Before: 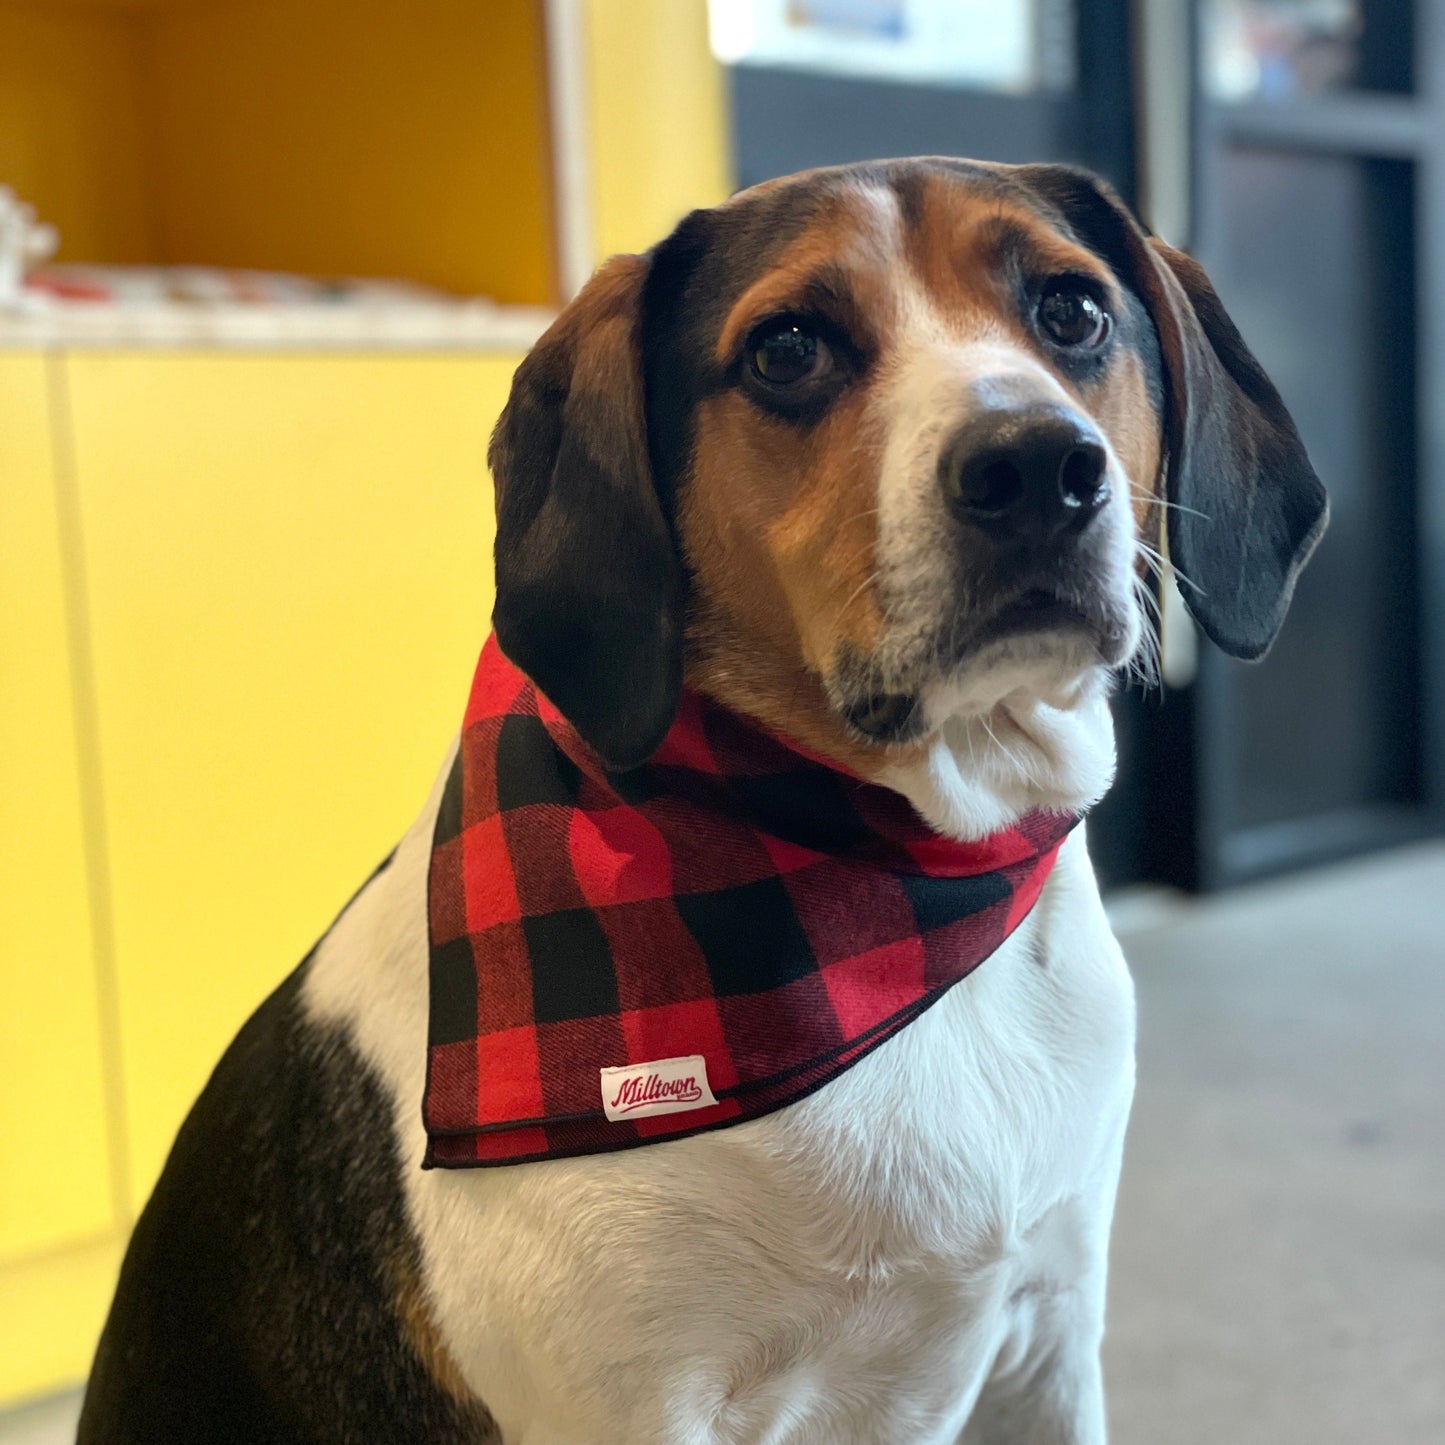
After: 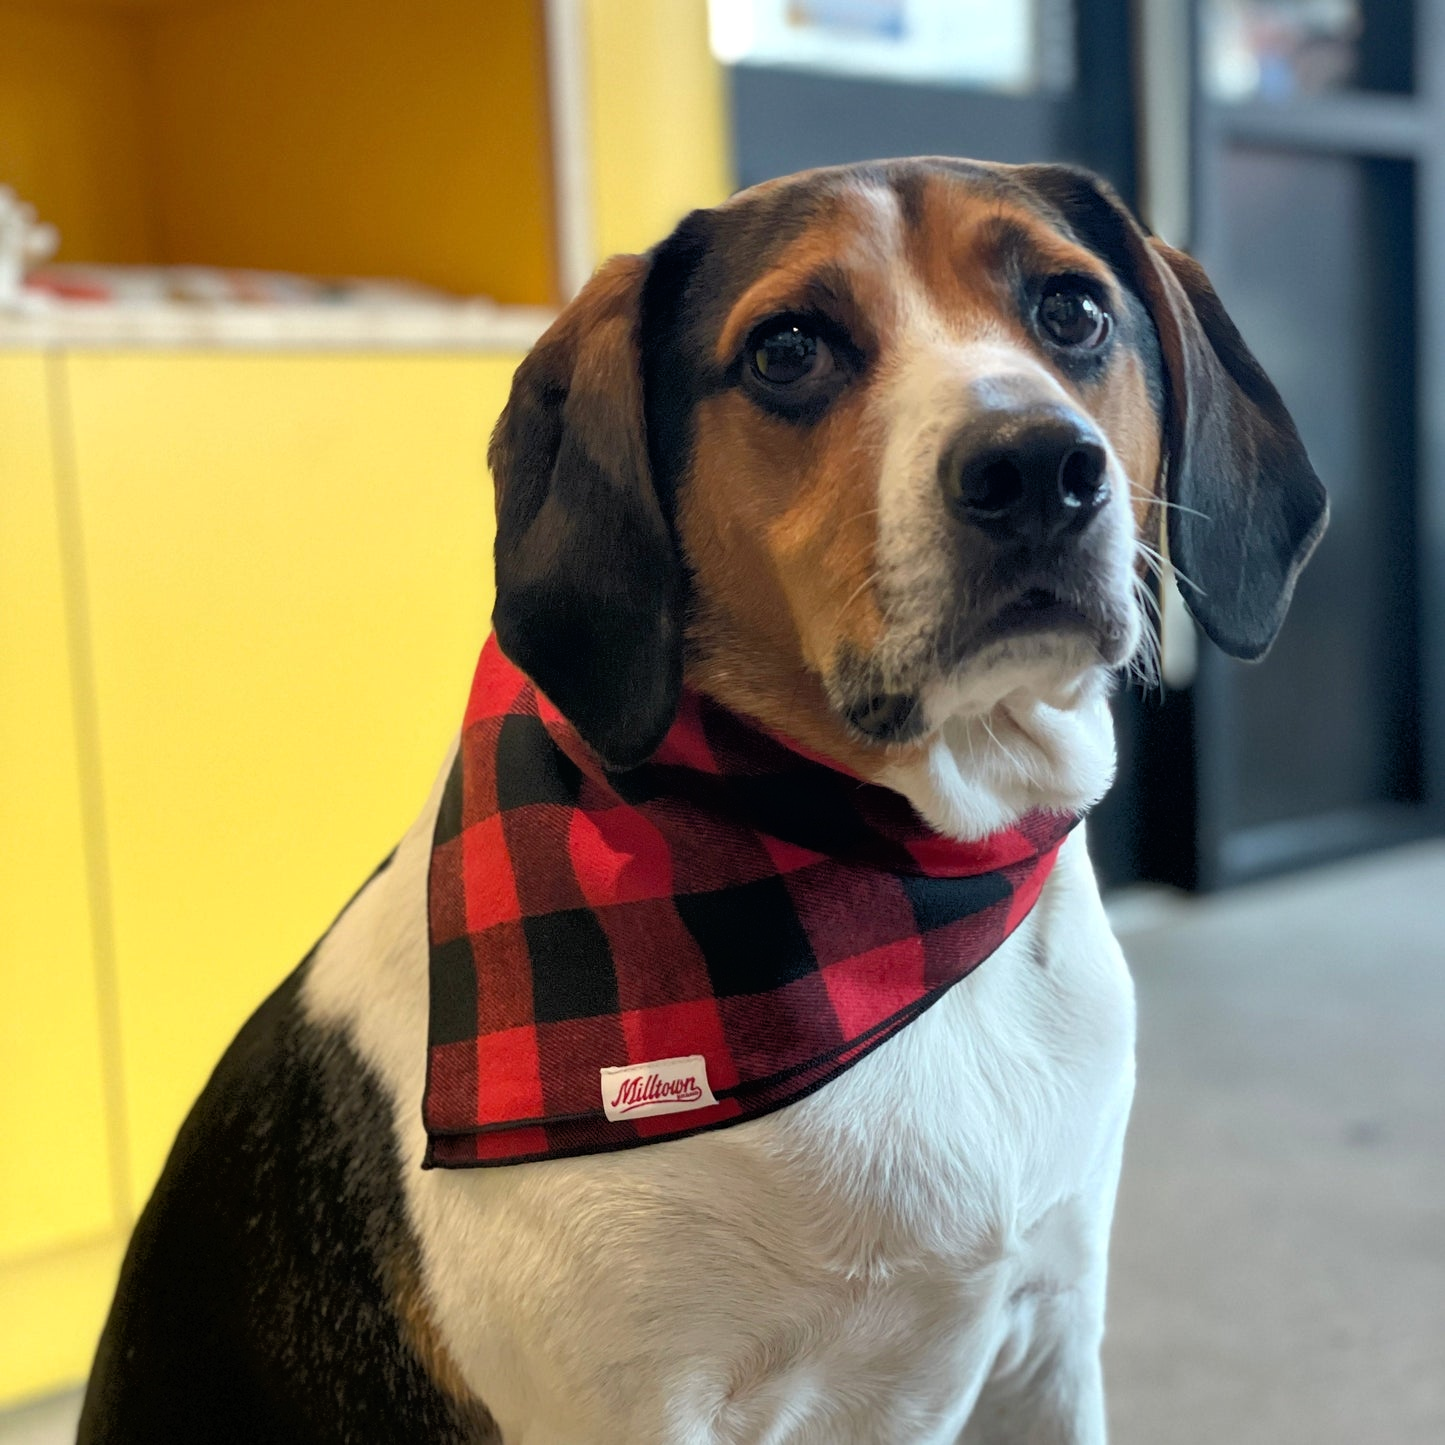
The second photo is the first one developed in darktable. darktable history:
tone equalizer: -8 EV -1.87 EV, -7 EV -1.19 EV, -6 EV -1.62 EV
